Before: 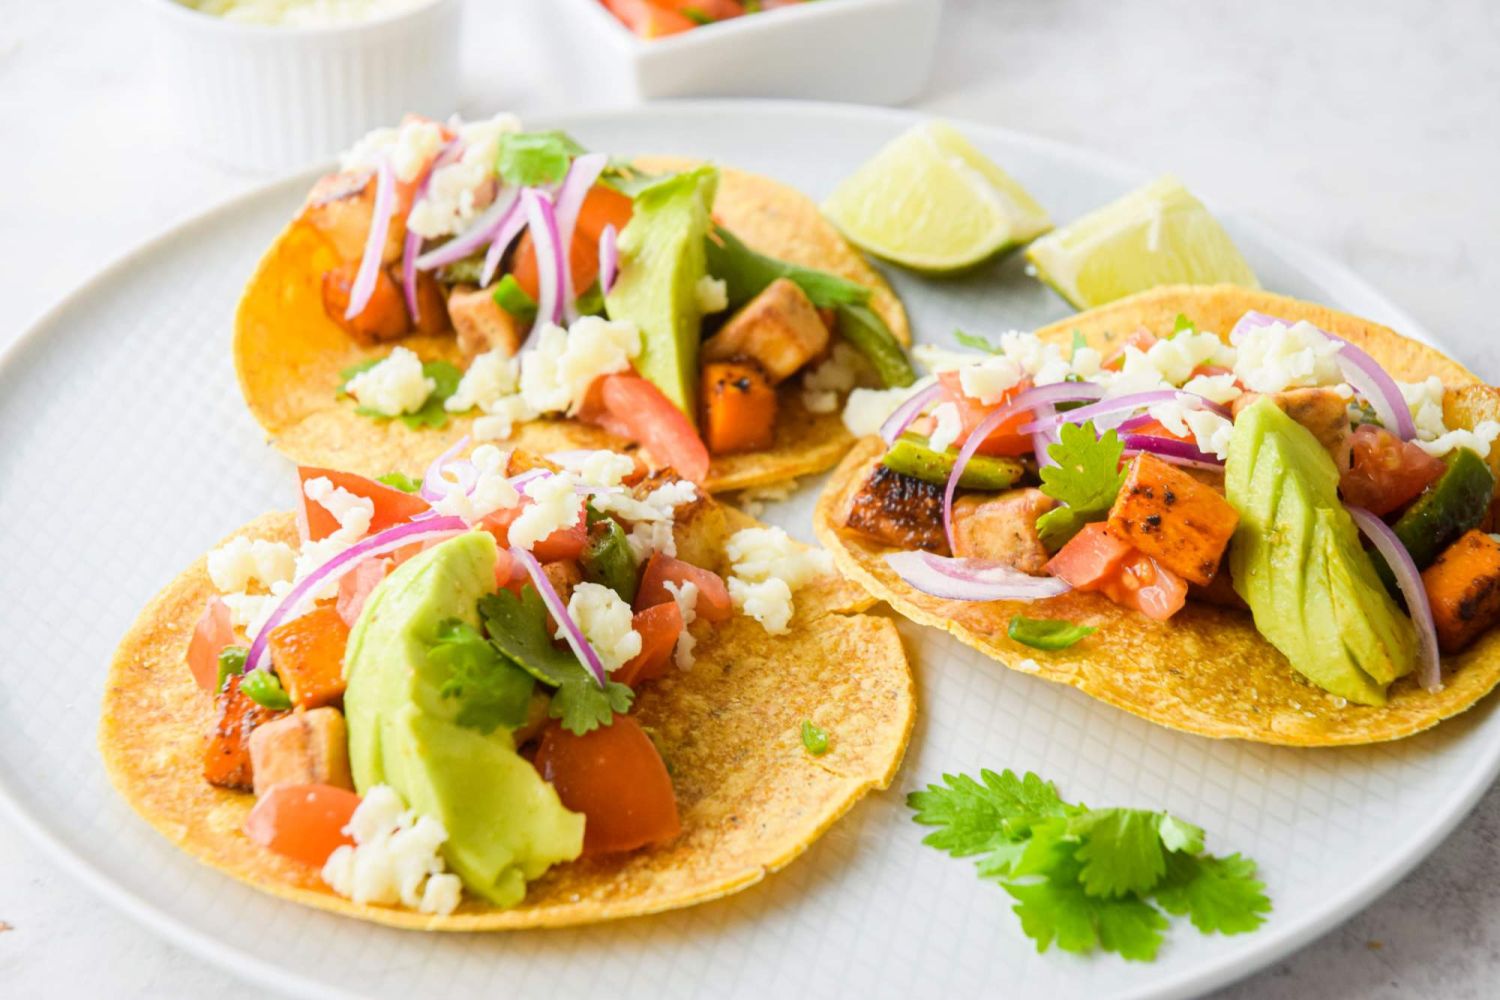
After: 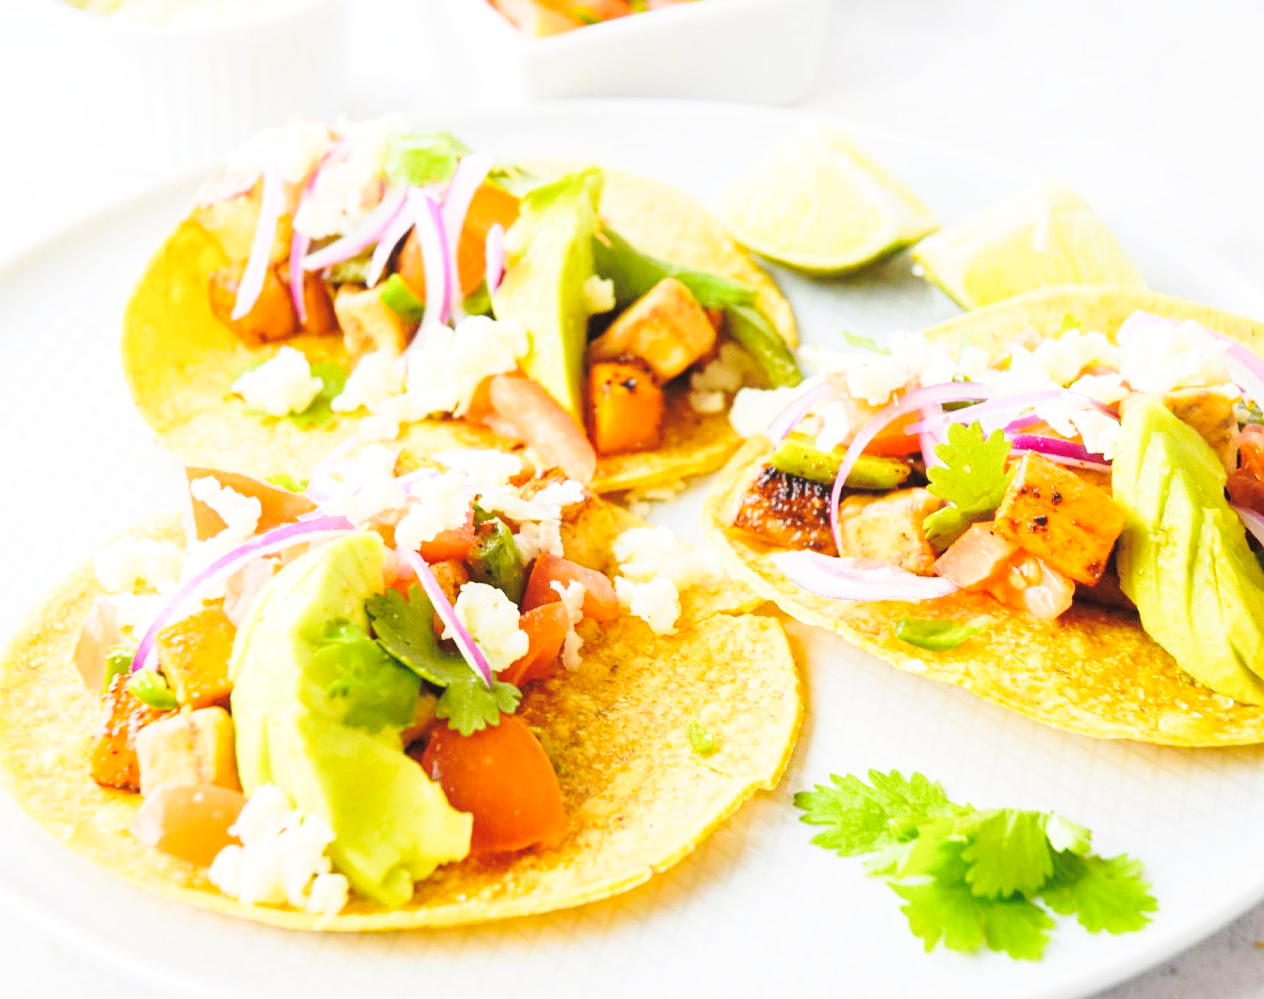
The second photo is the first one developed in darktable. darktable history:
contrast brightness saturation: brightness 0.15
crop: left 7.598%, right 7.873%
sharpen: amount 0.2
base curve: curves: ch0 [(0, 0) (0.032, 0.037) (0.105, 0.228) (0.435, 0.76) (0.856, 0.983) (1, 1)], preserve colors none
